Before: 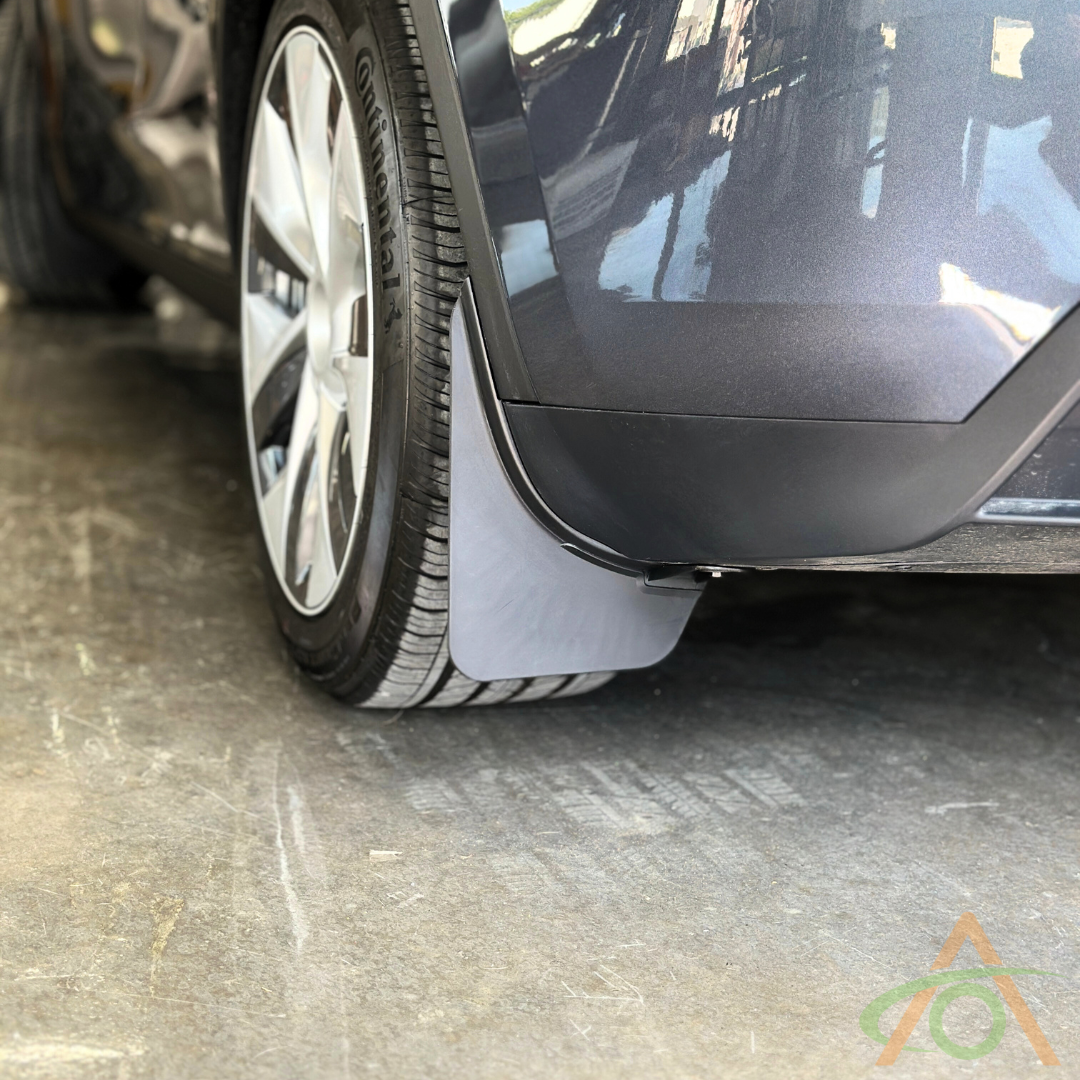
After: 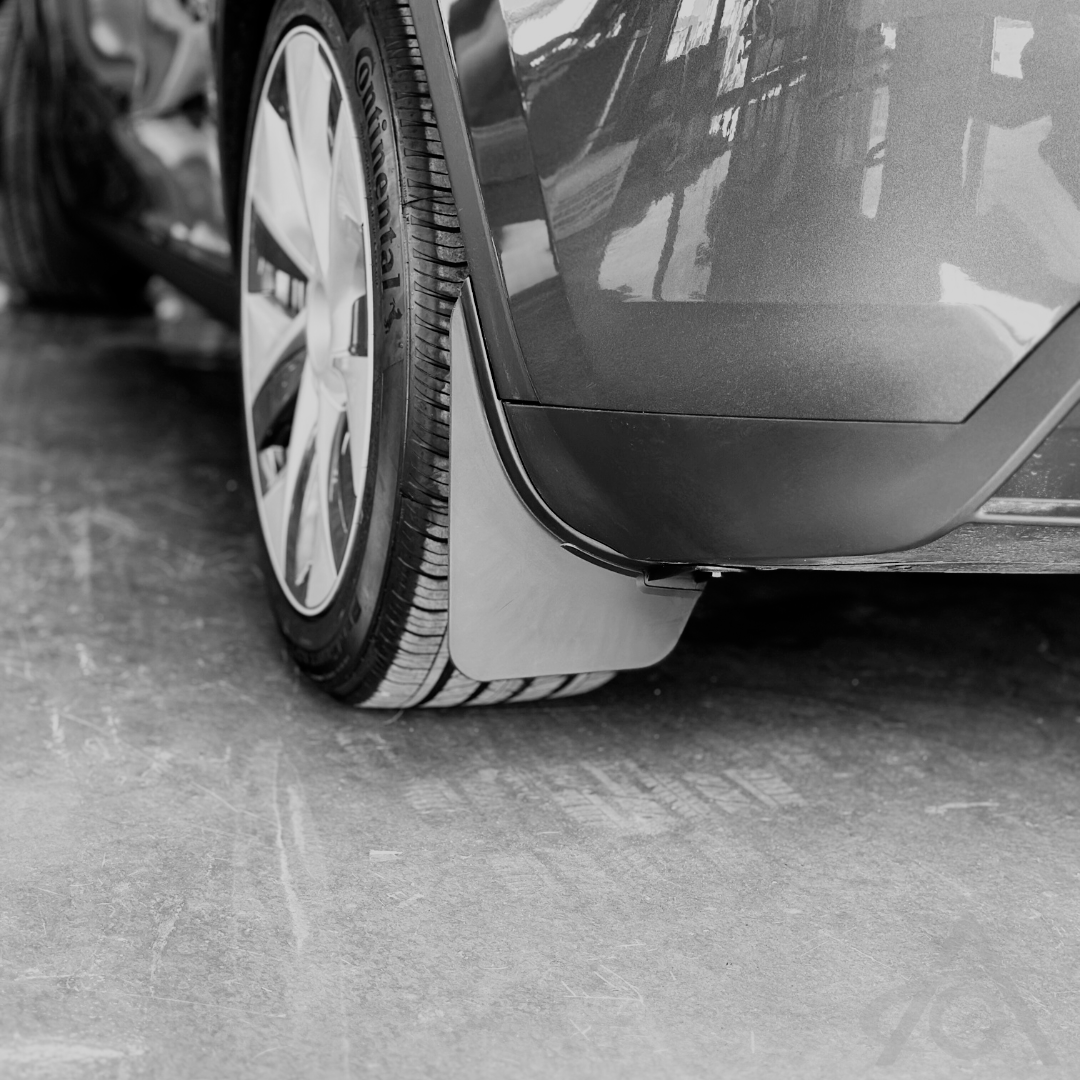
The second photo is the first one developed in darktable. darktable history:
filmic rgb: black relative exposure -7.65 EV, white relative exposure 4.56 EV, hardness 3.61
monochrome: a 16.06, b 15.48, size 1
color correction: highlights a* 17.88, highlights b* 18.79
